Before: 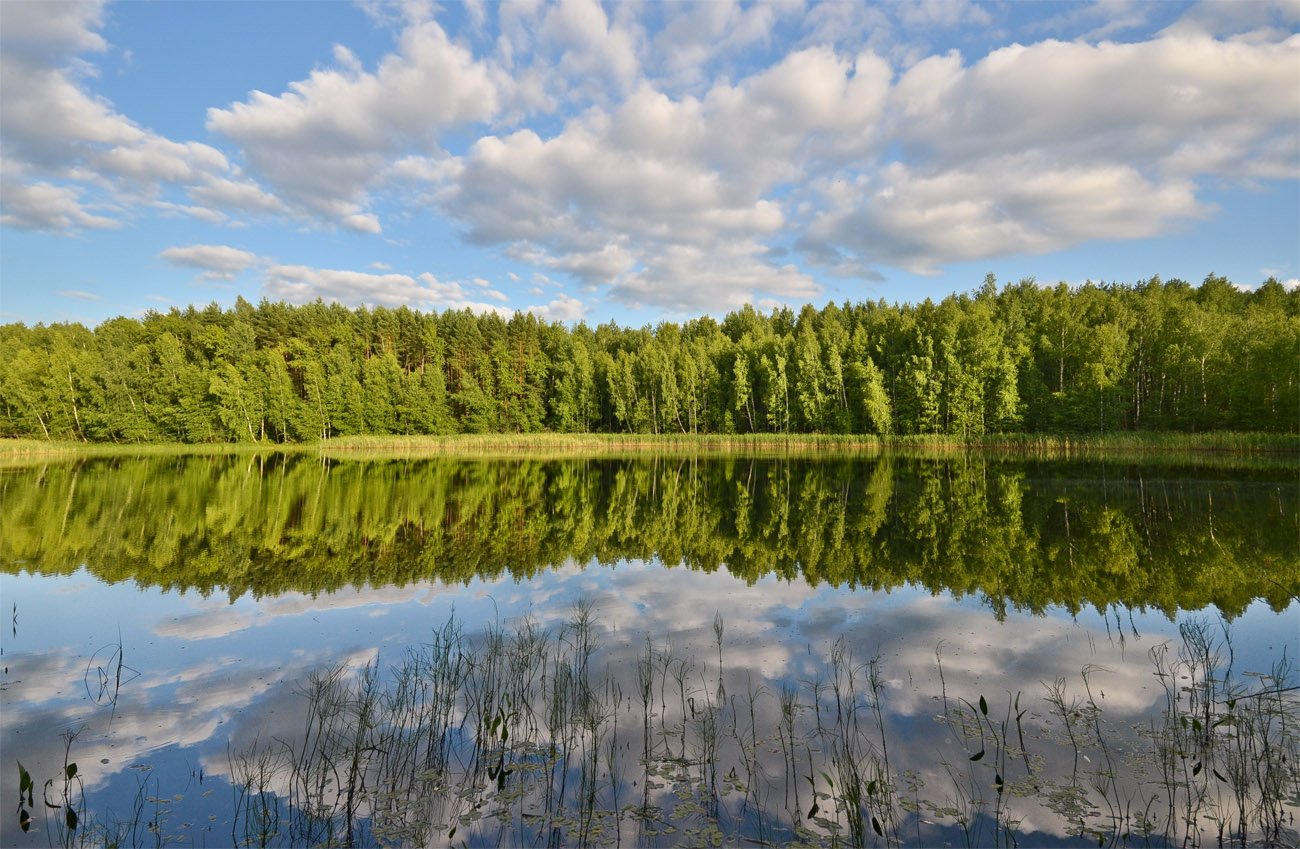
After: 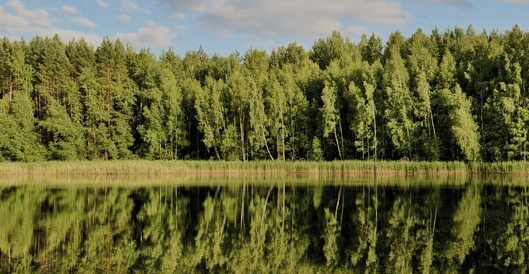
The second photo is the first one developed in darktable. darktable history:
color calibration: x 0.341, y 0.355, temperature 5153.51 K, gamut compression 2.99
crop: left 31.724%, top 32.263%, right 27.522%, bottom 35.42%
filmic rgb: black relative exposure -6.21 EV, white relative exposure 6.95 EV, threshold 5.96 EV, hardness 2.25, color science v4 (2020), enable highlight reconstruction true
